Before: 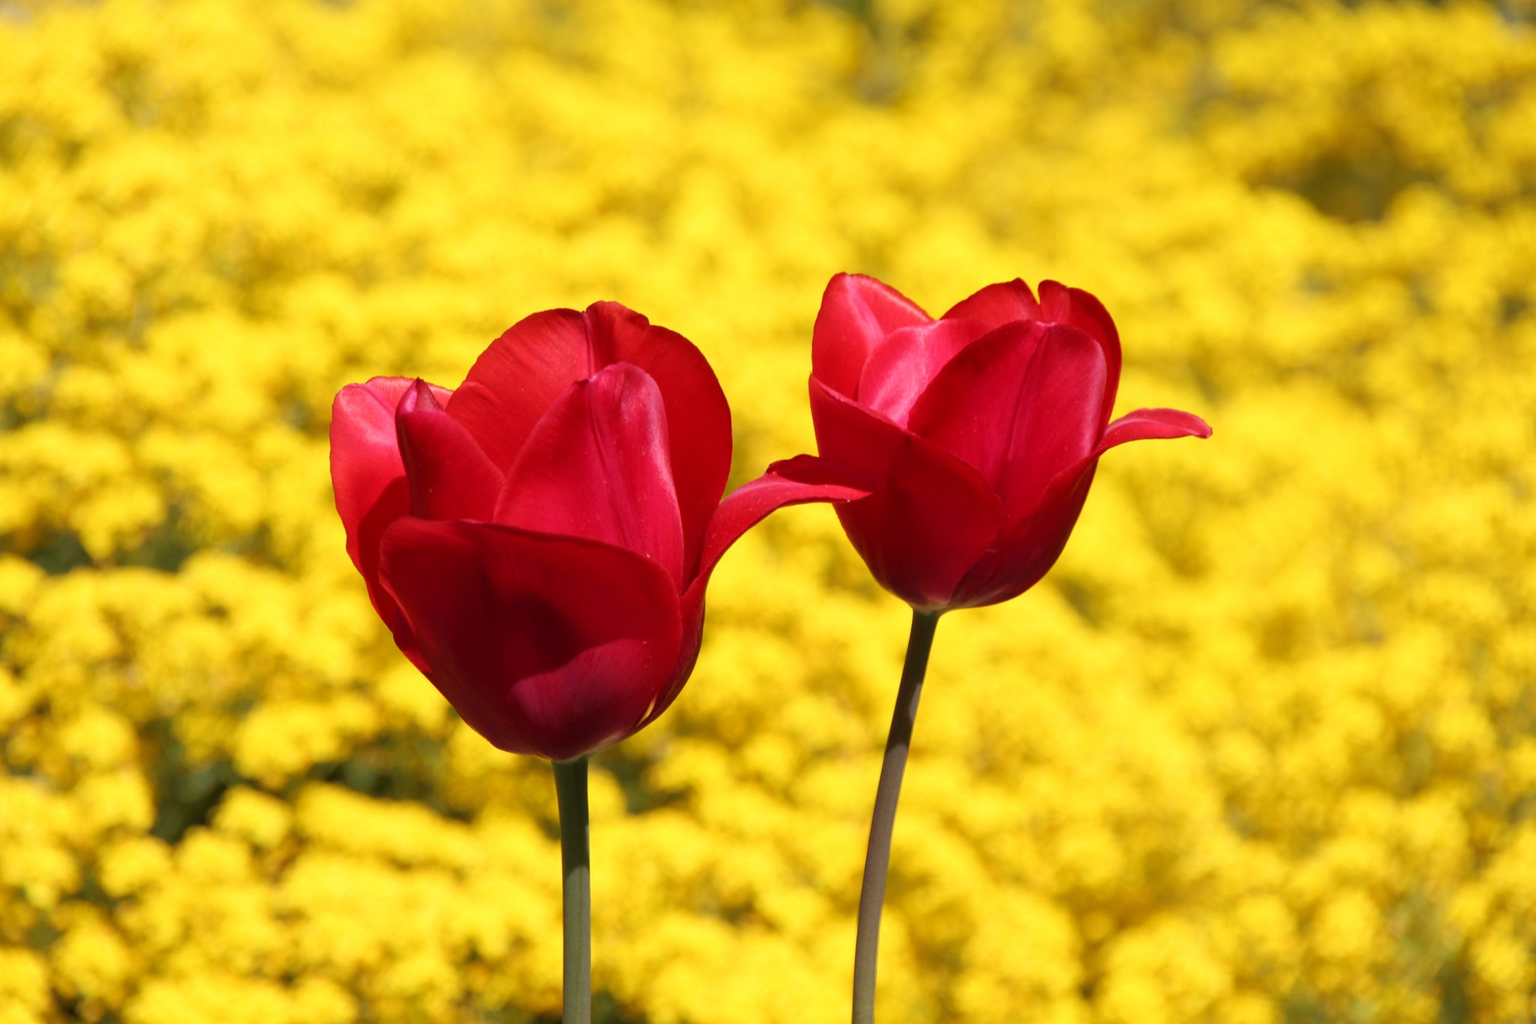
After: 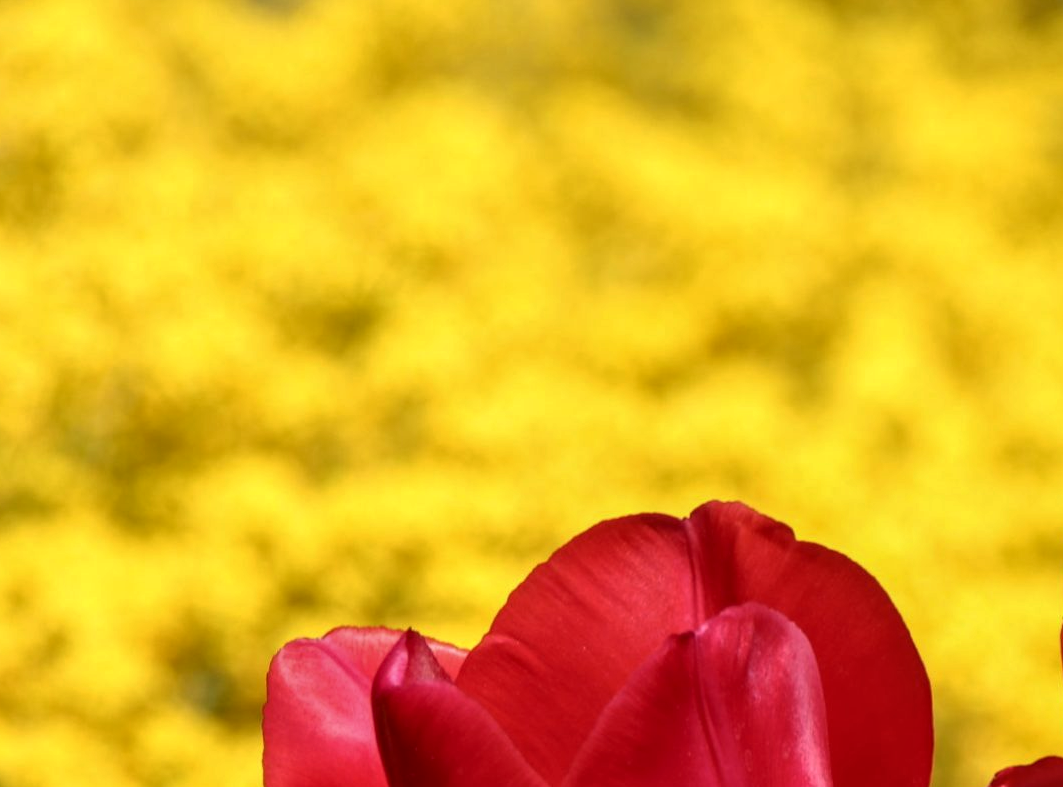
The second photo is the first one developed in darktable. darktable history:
local contrast: on, module defaults
base curve: curves: ch0 [(0, 0) (0.74, 0.67) (1, 1)], preserve colors none
crop and rotate: left 11.217%, top 0.072%, right 47.242%, bottom 53.805%
